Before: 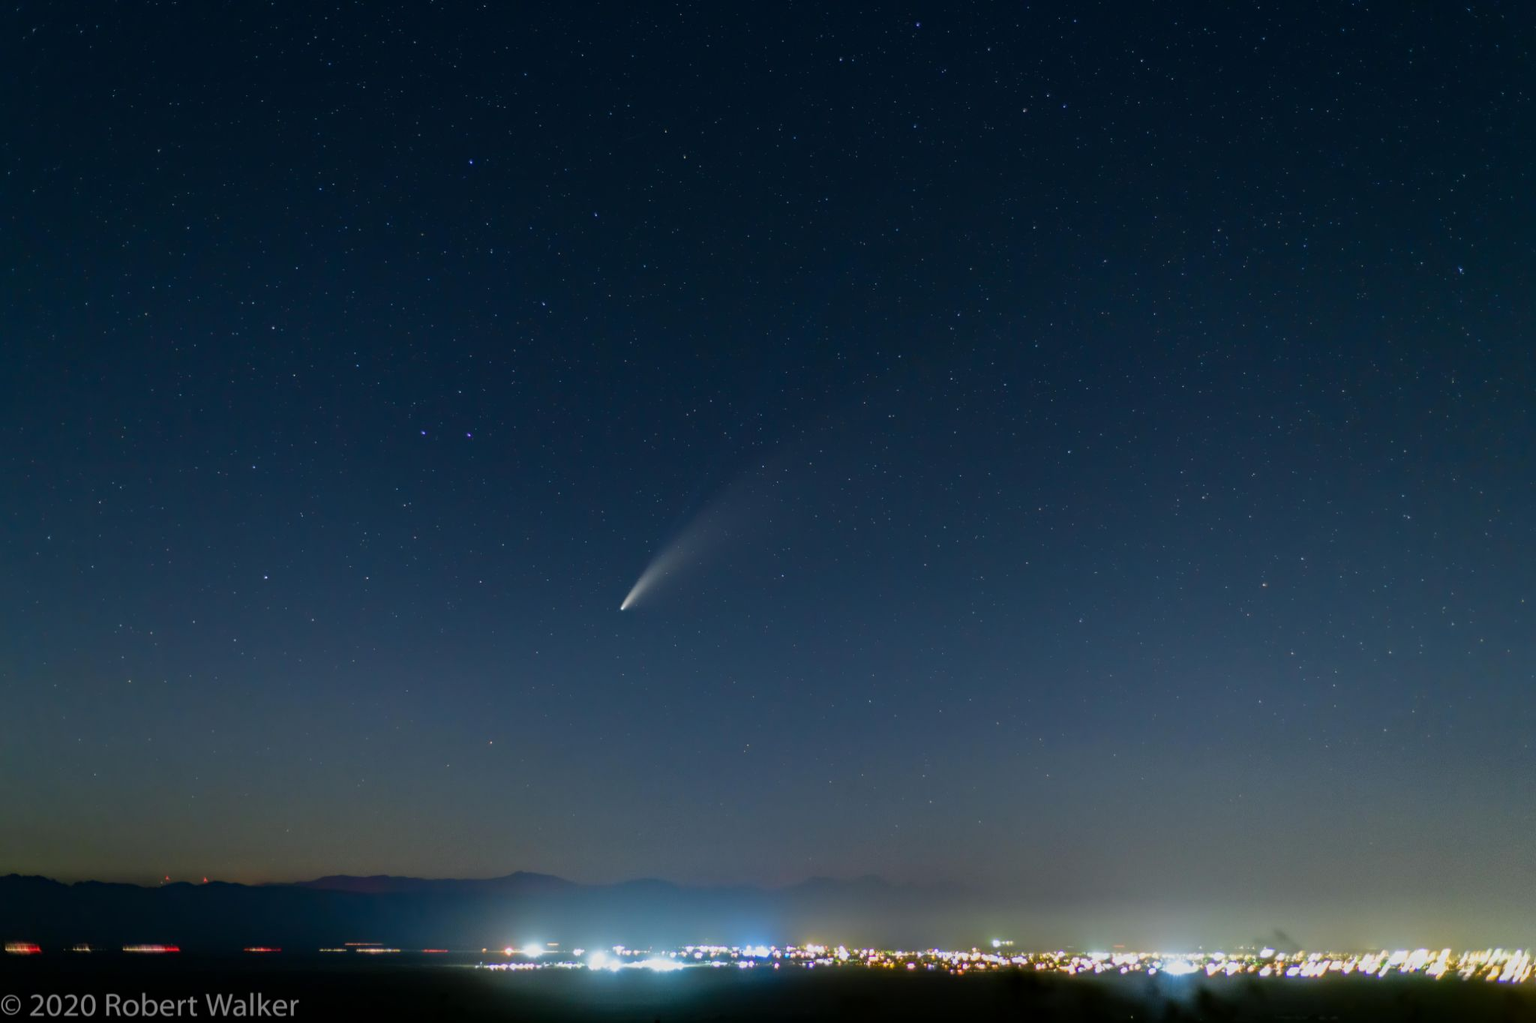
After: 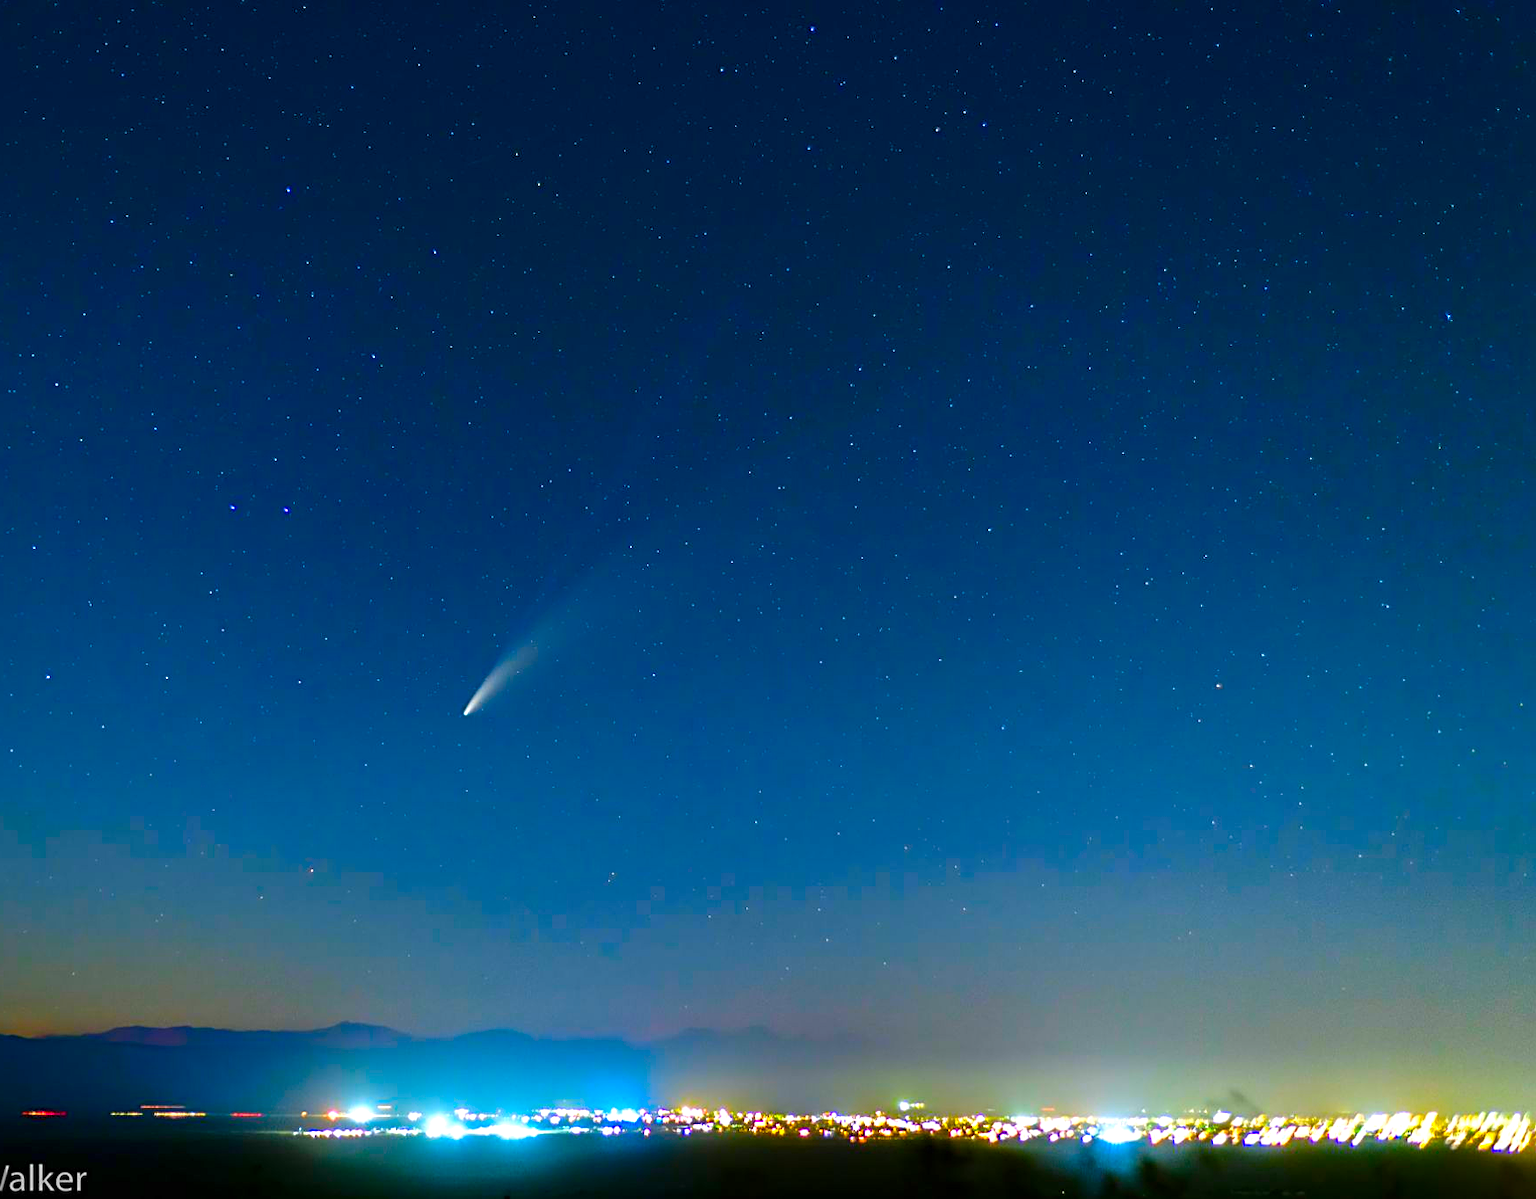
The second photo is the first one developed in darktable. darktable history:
sharpen: radius 2.534, amount 0.631
color correction: highlights b* 0.004, saturation 1.3
color balance rgb: linear chroma grading › global chroma 9.047%, perceptual saturation grading › global saturation 19.43%, global vibrance 40.484%
crop and rotate: left 14.652%
exposure: exposure 0.725 EV, compensate exposure bias true, compensate highlight preservation false
